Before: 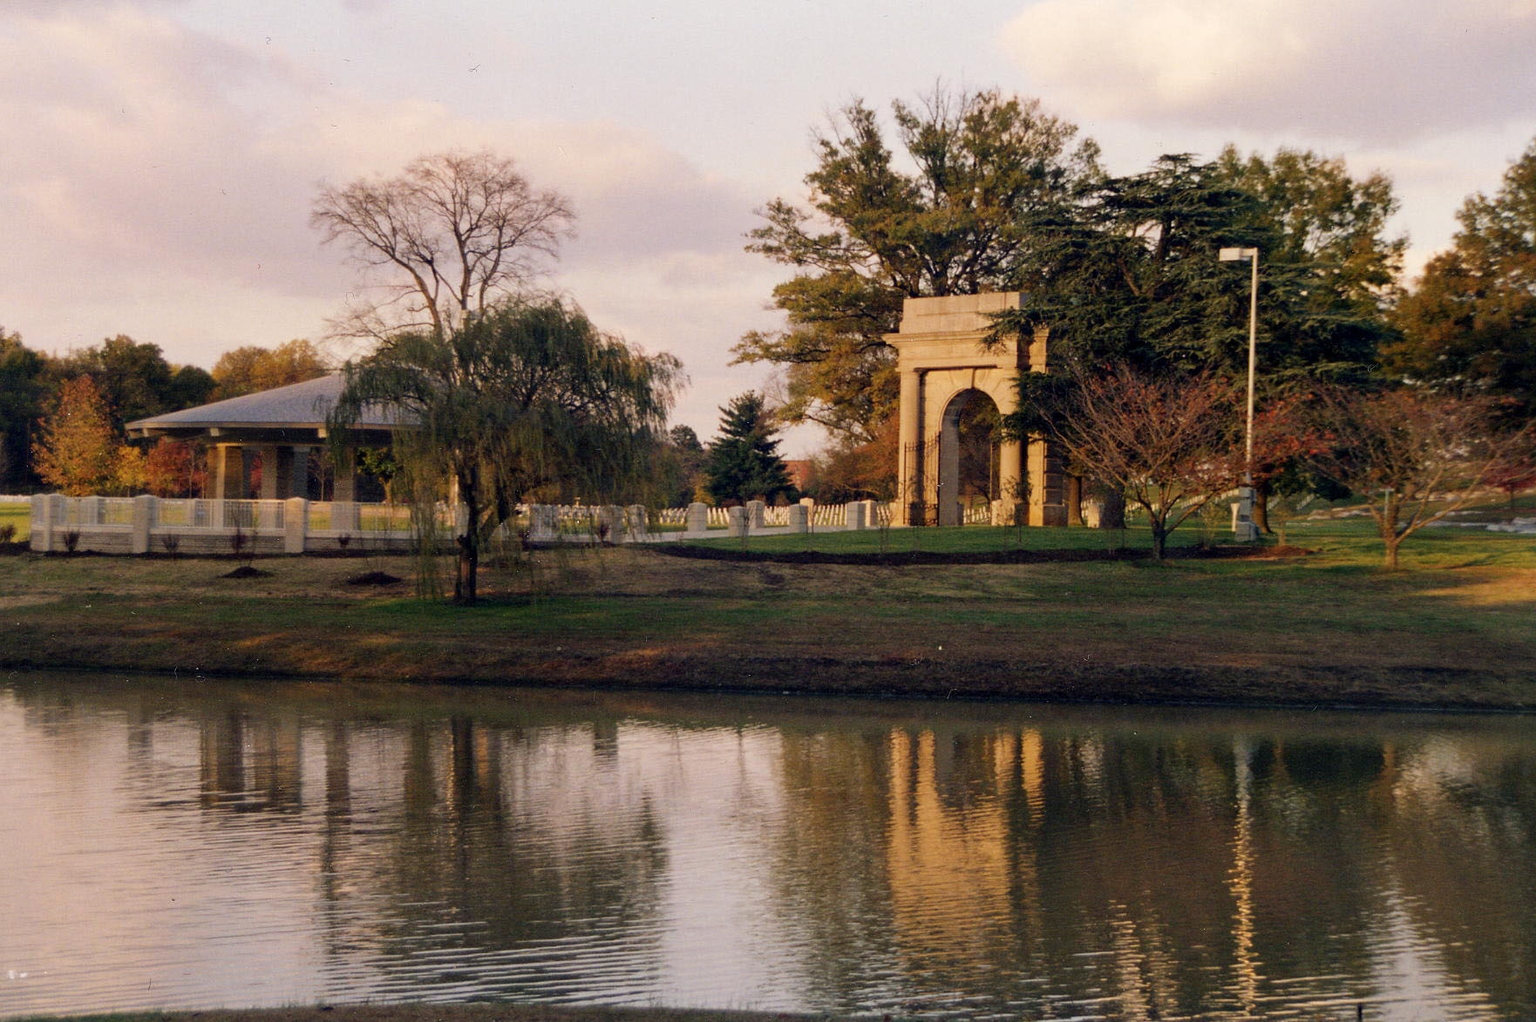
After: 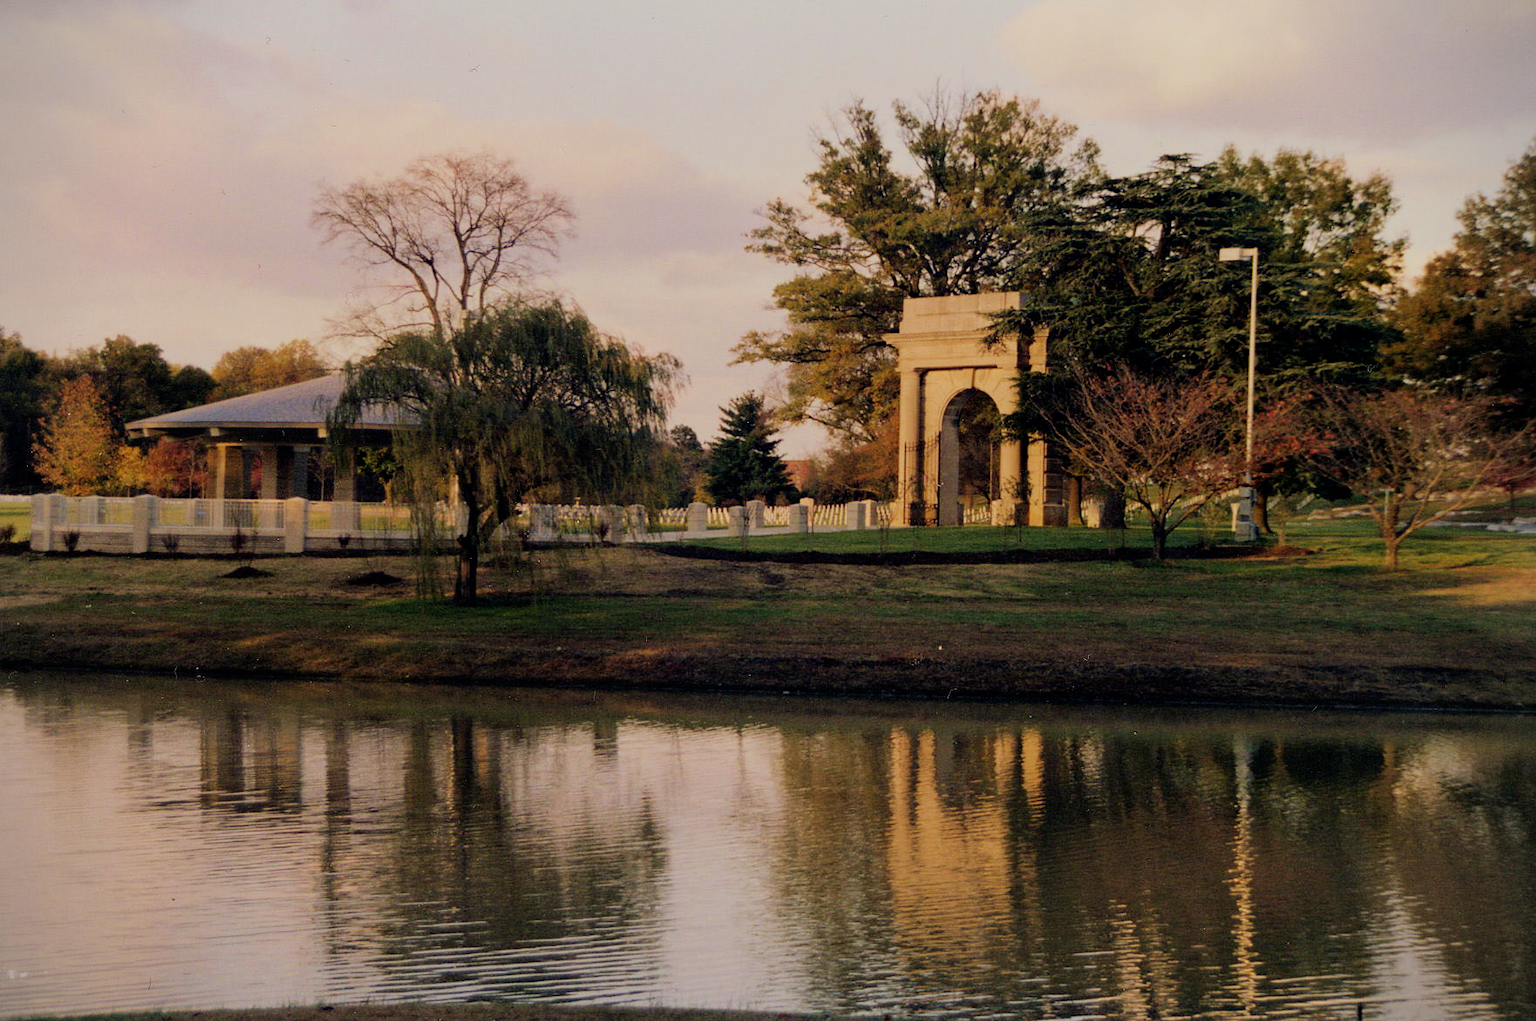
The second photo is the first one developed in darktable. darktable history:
velvia: on, module defaults
vignetting: fall-off start 91.19%
filmic rgb: black relative exposure -7.65 EV, white relative exposure 4.56 EV, hardness 3.61
color correction: highlights b* 3
